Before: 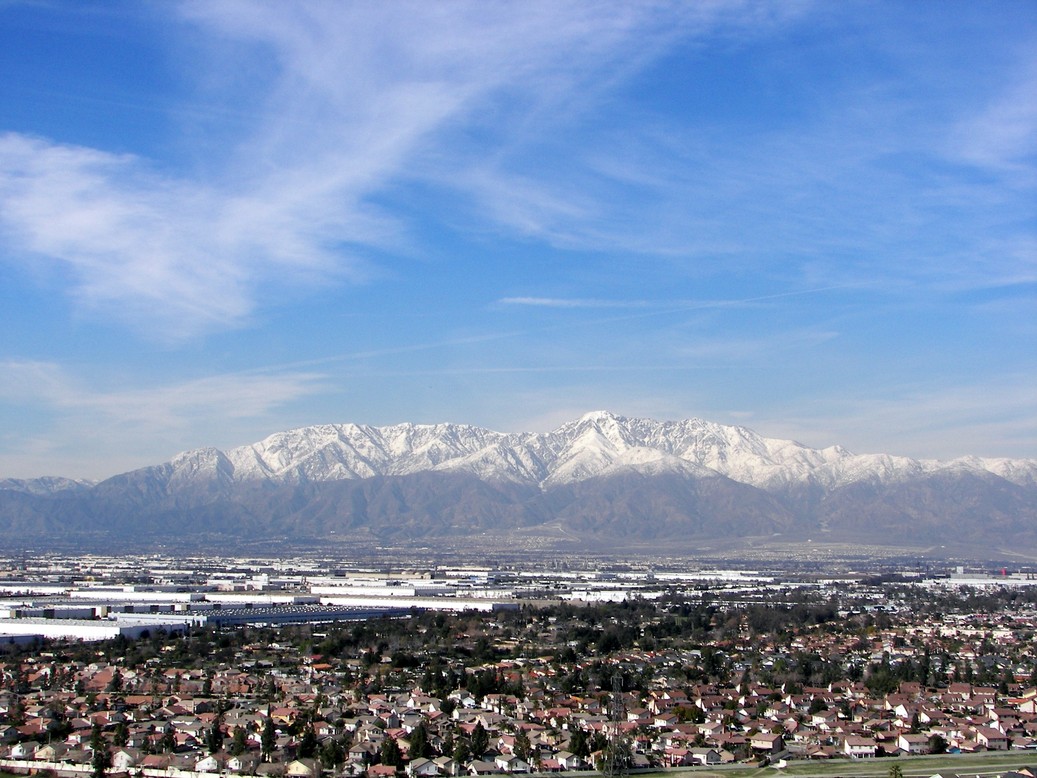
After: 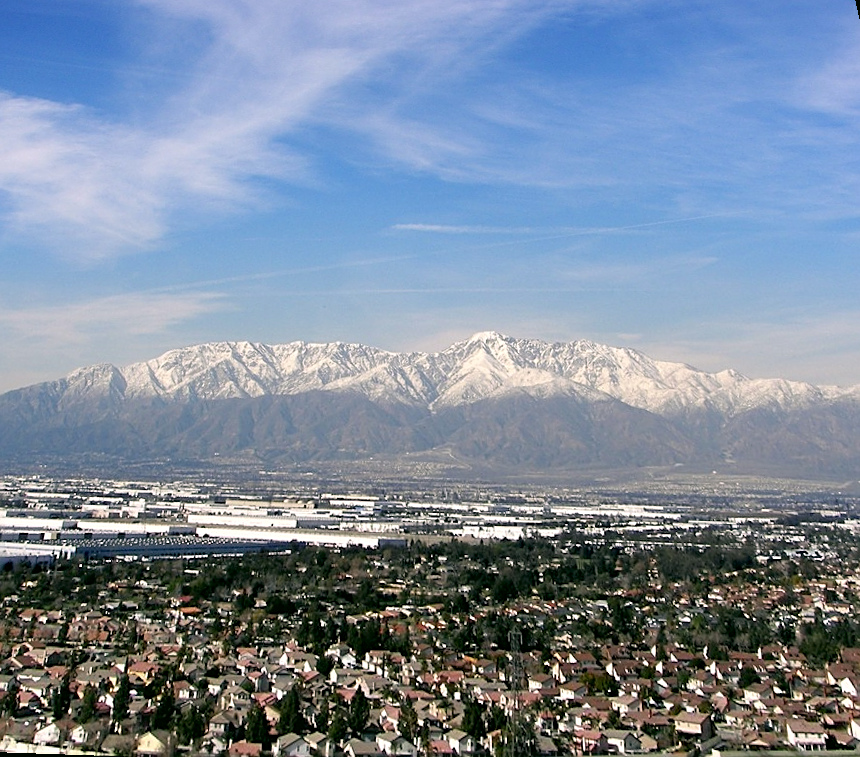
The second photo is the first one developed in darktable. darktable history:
rotate and perspective: rotation 0.72°, lens shift (vertical) -0.352, lens shift (horizontal) -0.051, crop left 0.152, crop right 0.859, crop top 0.019, crop bottom 0.964
color correction: highlights a* 4.02, highlights b* 4.98, shadows a* -7.55, shadows b* 4.98
sharpen: on, module defaults
